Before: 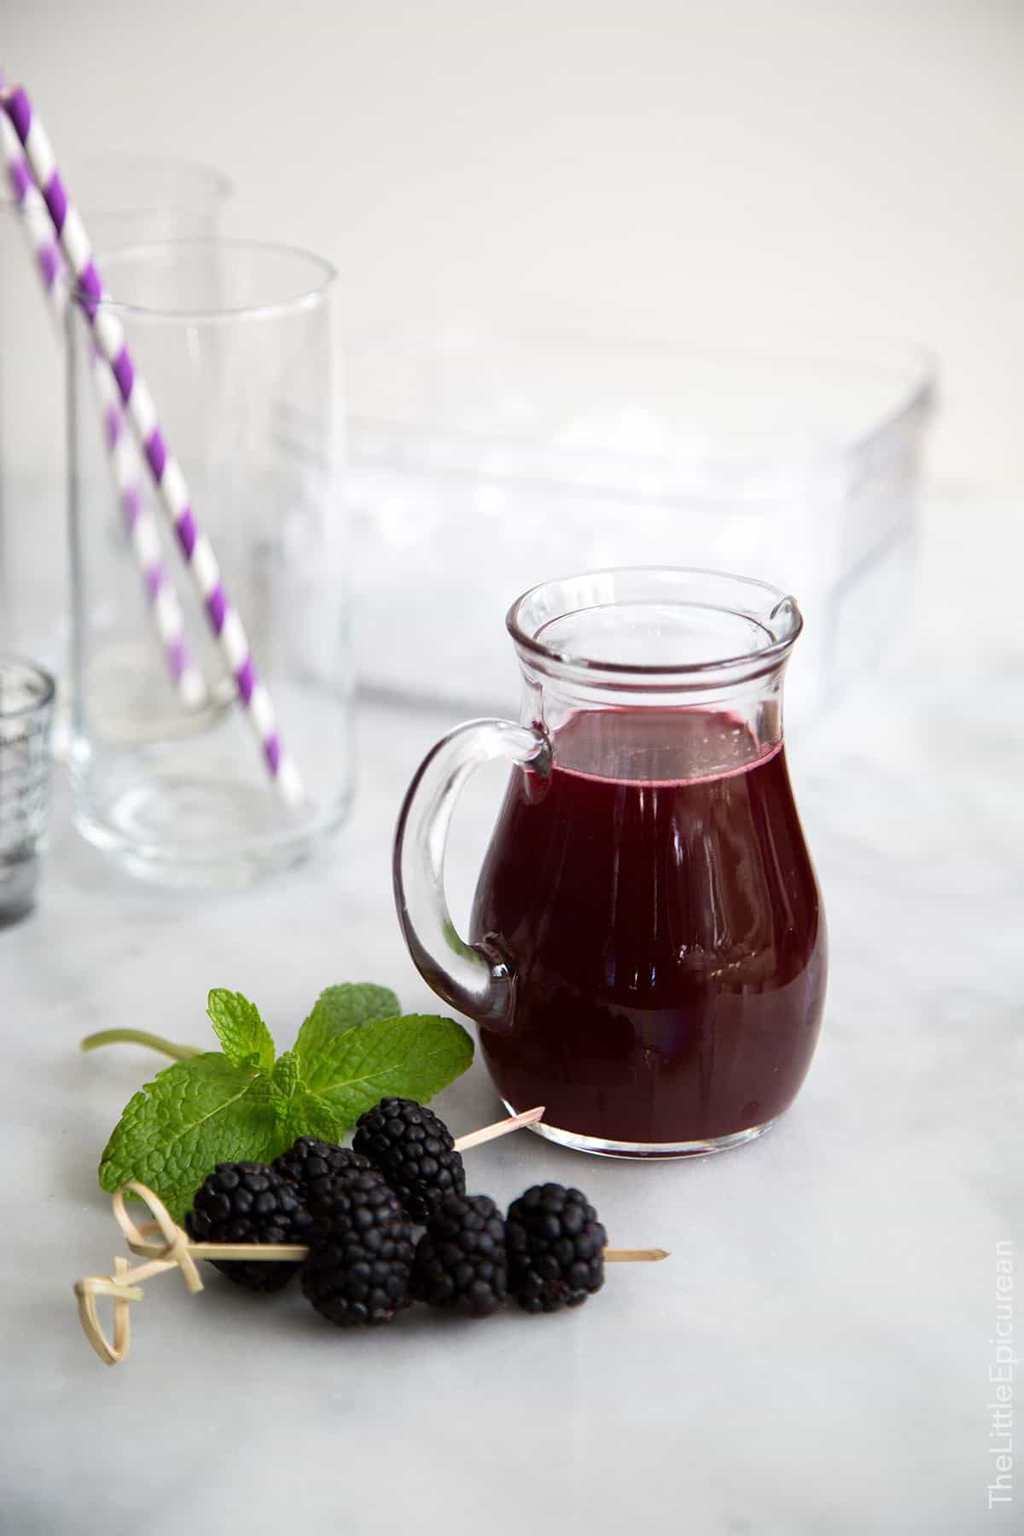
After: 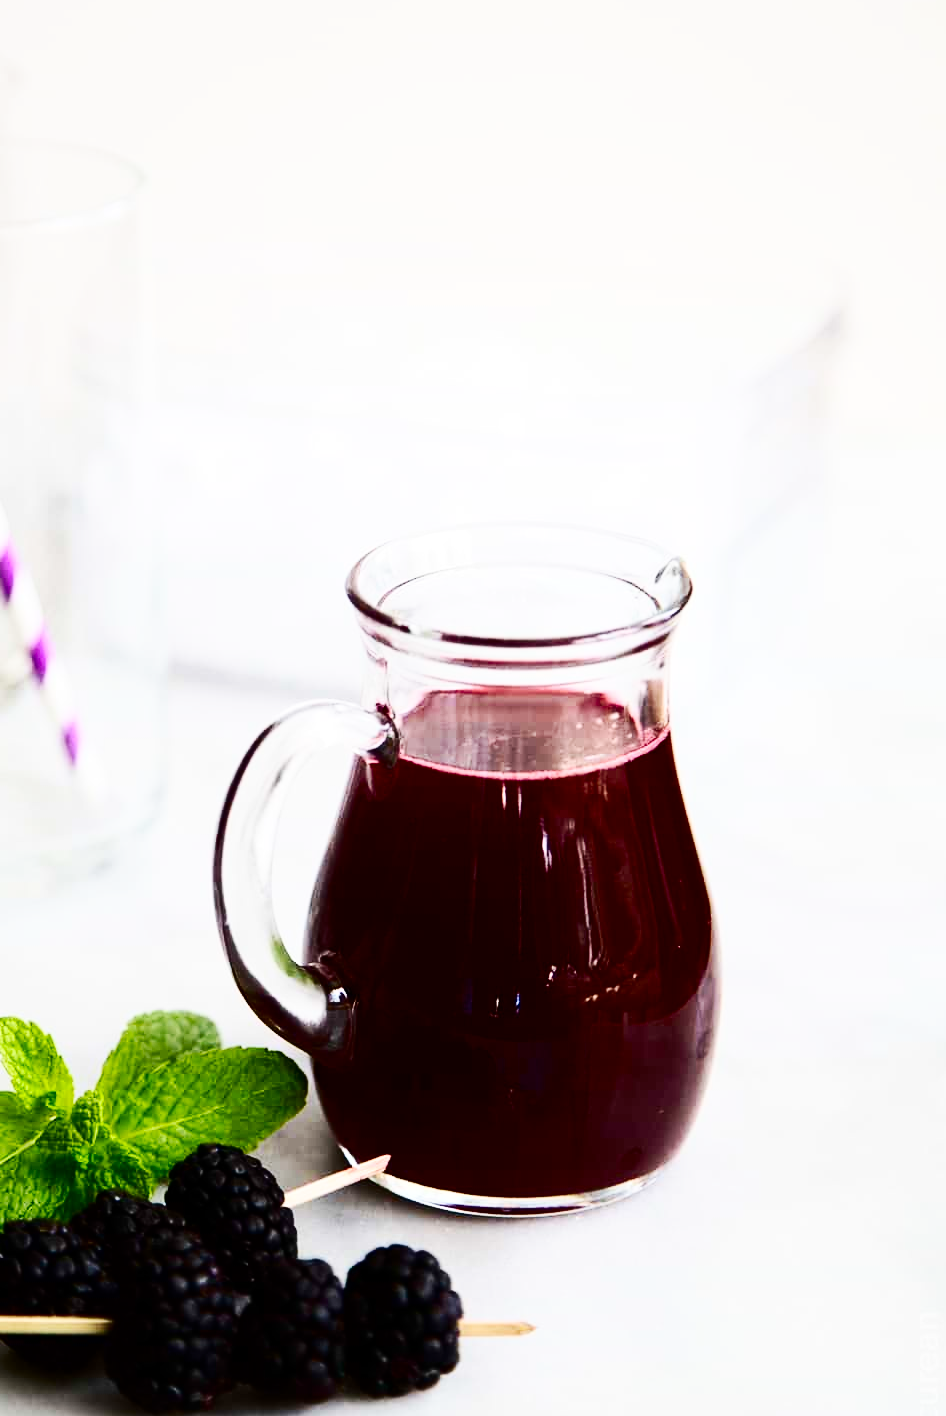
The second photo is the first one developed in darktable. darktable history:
crop and rotate: left 20.74%, top 7.912%, right 0.375%, bottom 13.378%
base curve: curves: ch0 [(0, 0) (0.032, 0.025) (0.121, 0.166) (0.206, 0.329) (0.605, 0.79) (1, 1)], preserve colors none
contrast brightness saturation: contrast 0.32, brightness -0.08, saturation 0.17
